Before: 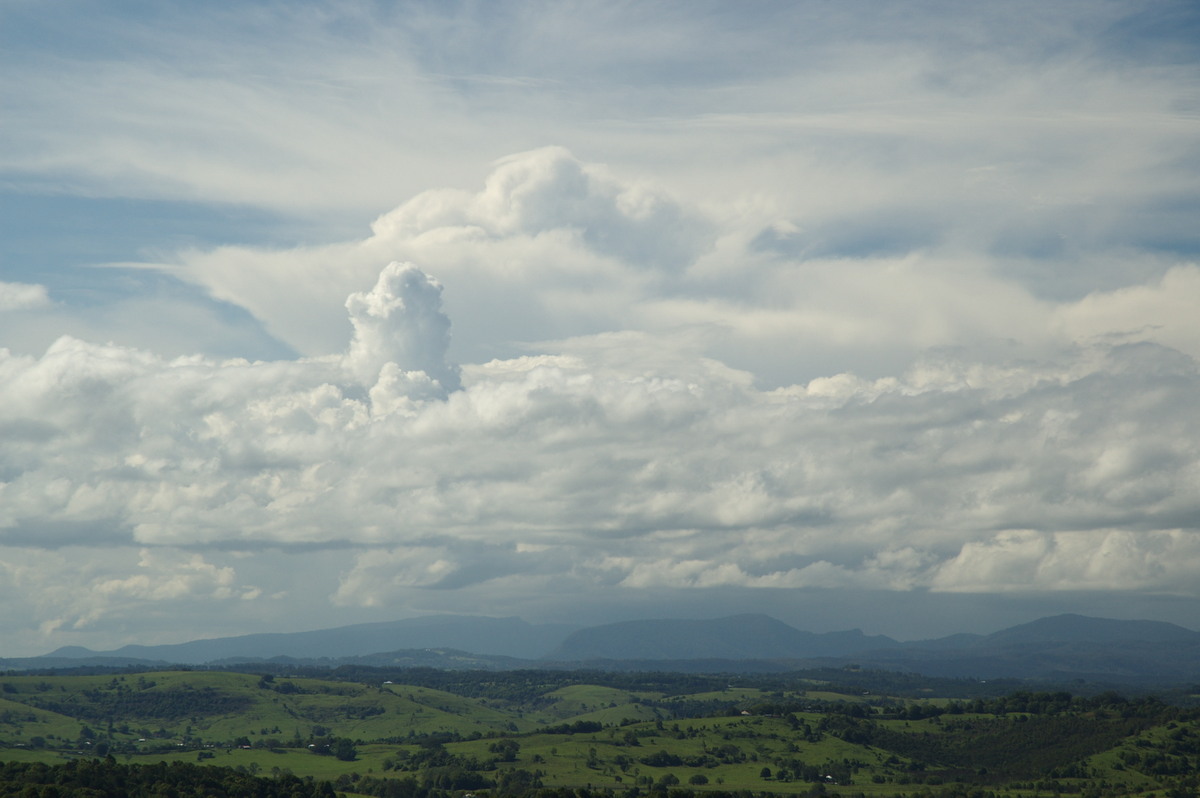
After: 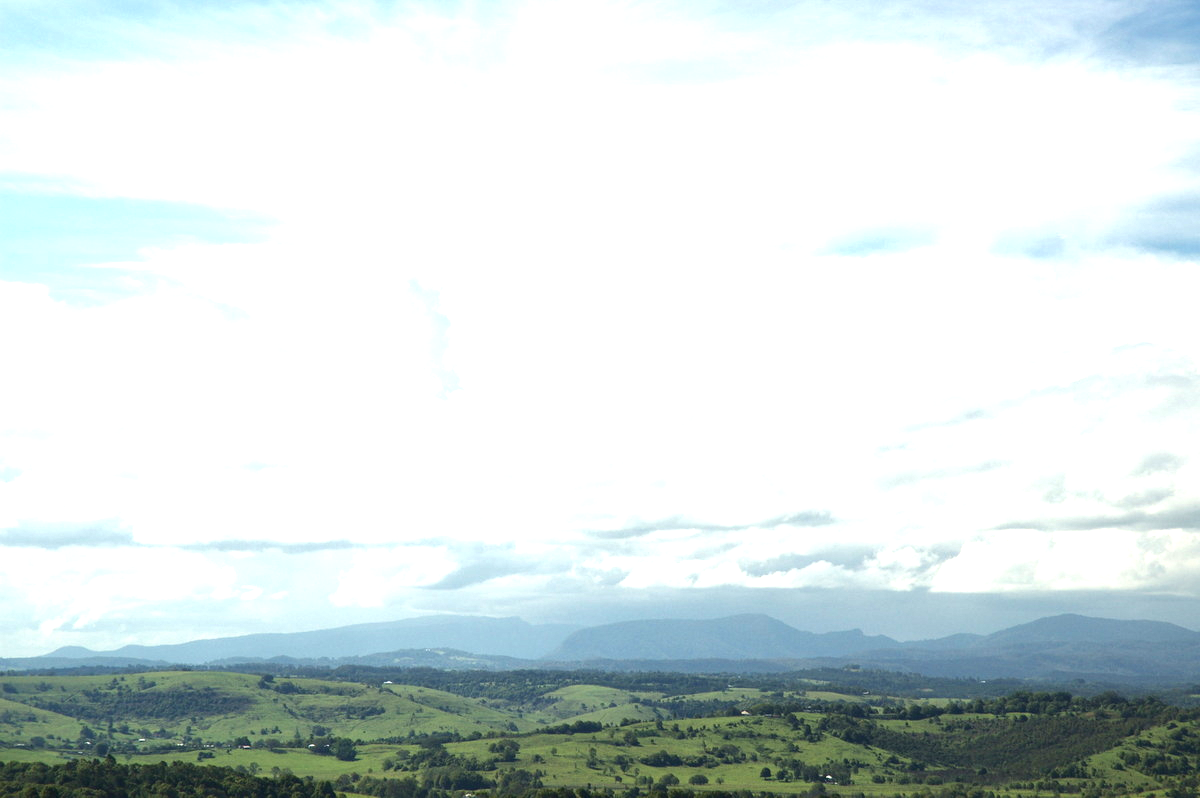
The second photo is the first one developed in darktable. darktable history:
exposure: black level correction 0.001, exposure 1.642 EV, compensate highlight preservation false
local contrast: mode bilateral grid, contrast 21, coarseness 51, detail 148%, midtone range 0.2
